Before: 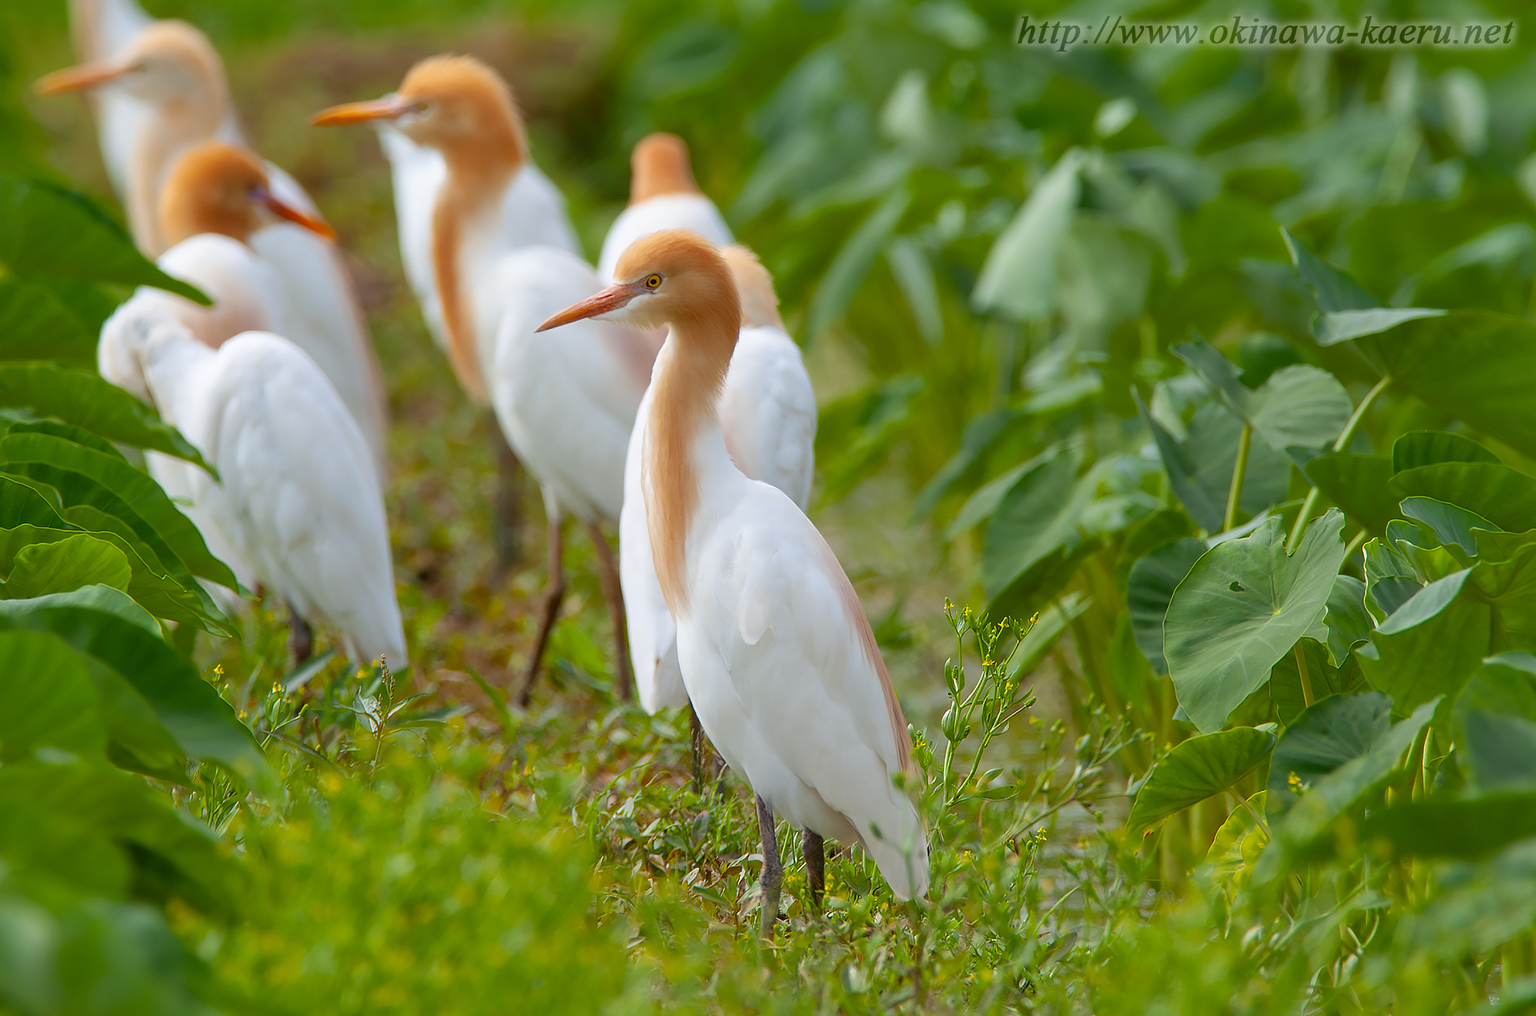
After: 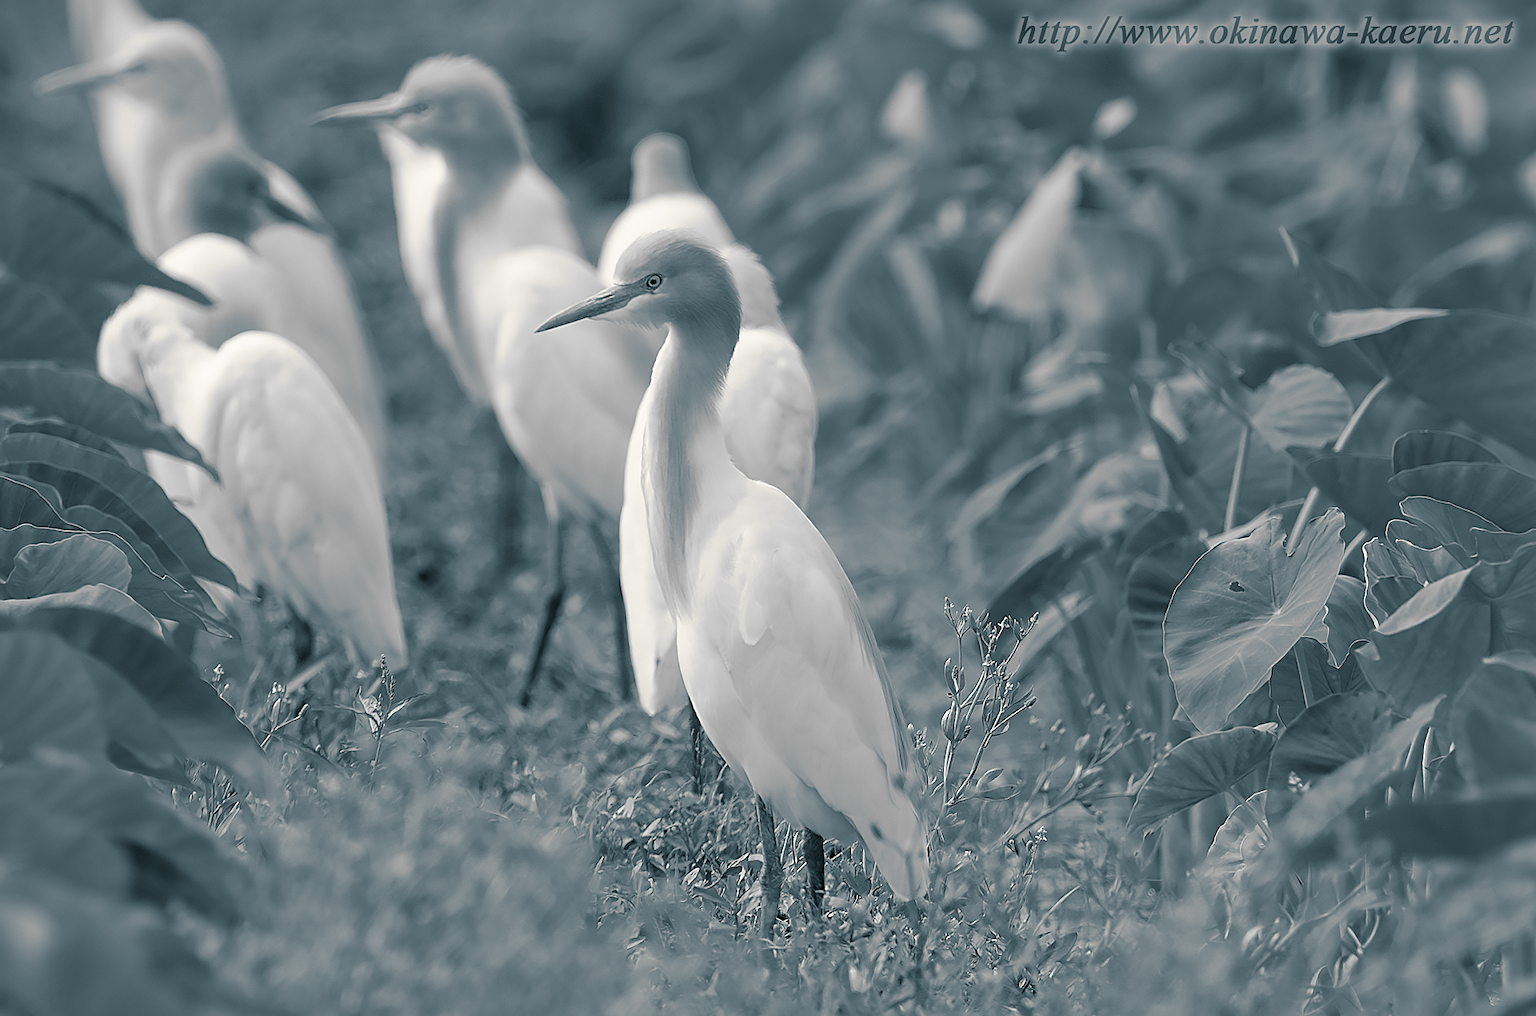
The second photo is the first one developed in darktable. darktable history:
monochrome: on, module defaults
split-toning: shadows › hue 205.2°, shadows › saturation 0.43, highlights › hue 54°, highlights › saturation 0.54
sharpen: on, module defaults
